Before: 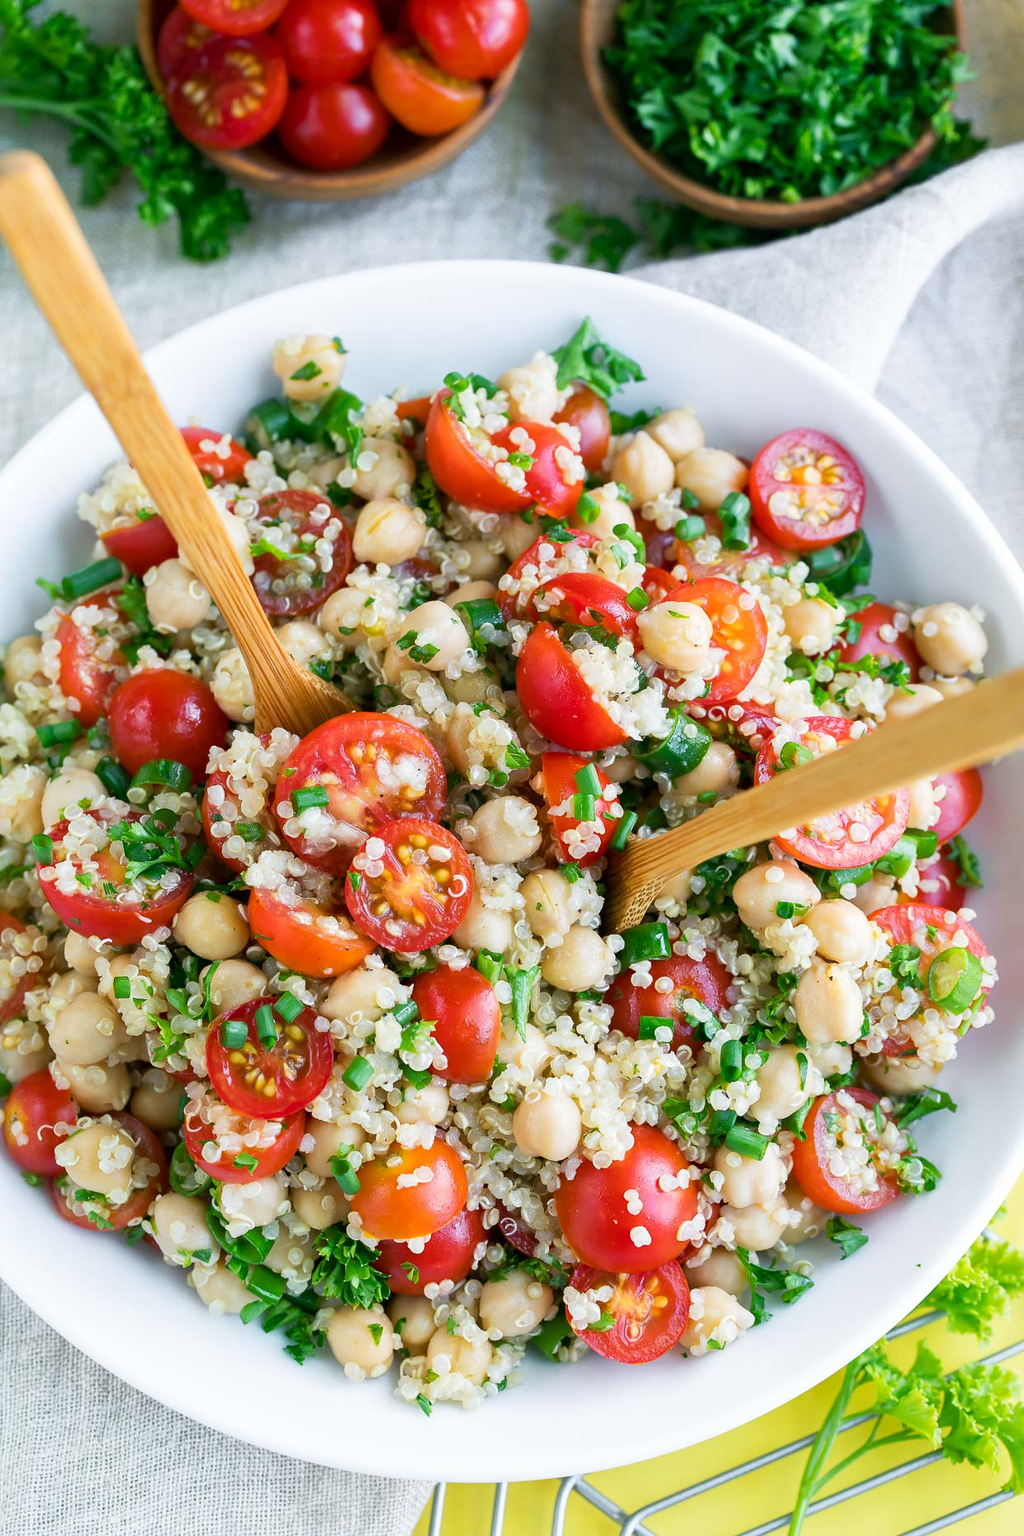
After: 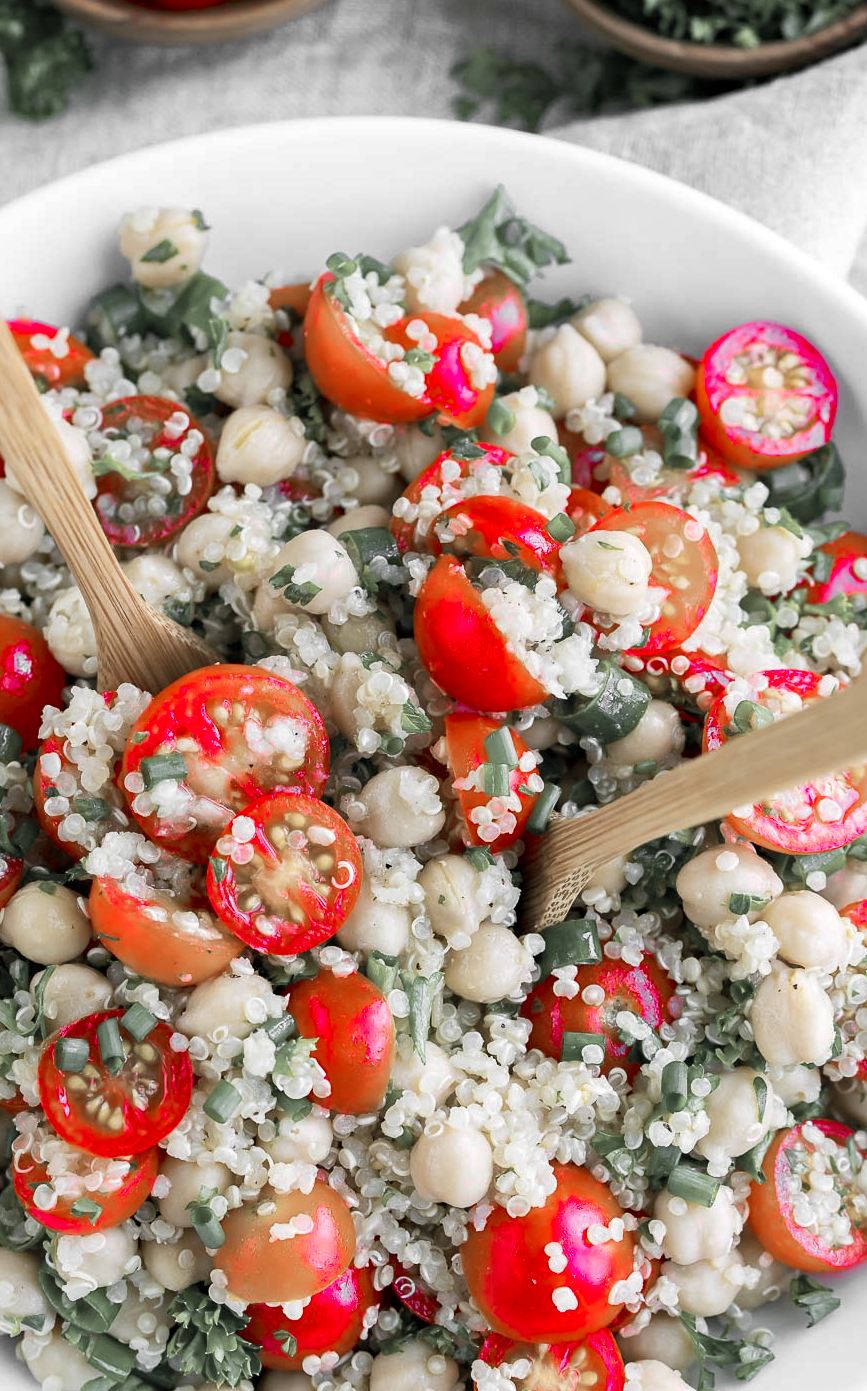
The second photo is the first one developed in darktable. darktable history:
color zones: curves: ch1 [(0, 0.831) (0.08, 0.771) (0.157, 0.268) (0.241, 0.207) (0.562, -0.005) (0.714, -0.013) (0.876, 0.01) (1, 0.831)]
crop and rotate: left 17.046%, top 10.659%, right 12.989%, bottom 14.553%
white balance: red 1.004, blue 1.024
haze removal: strength 0.29, distance 0.25, compatibility mode true, adaptive false
